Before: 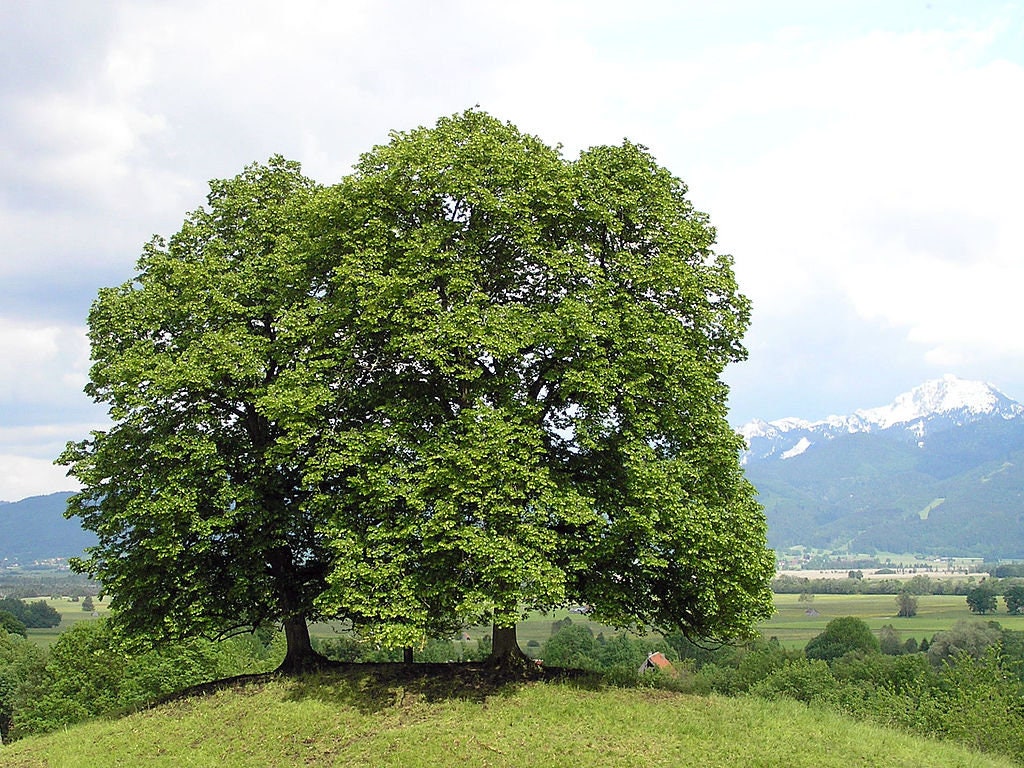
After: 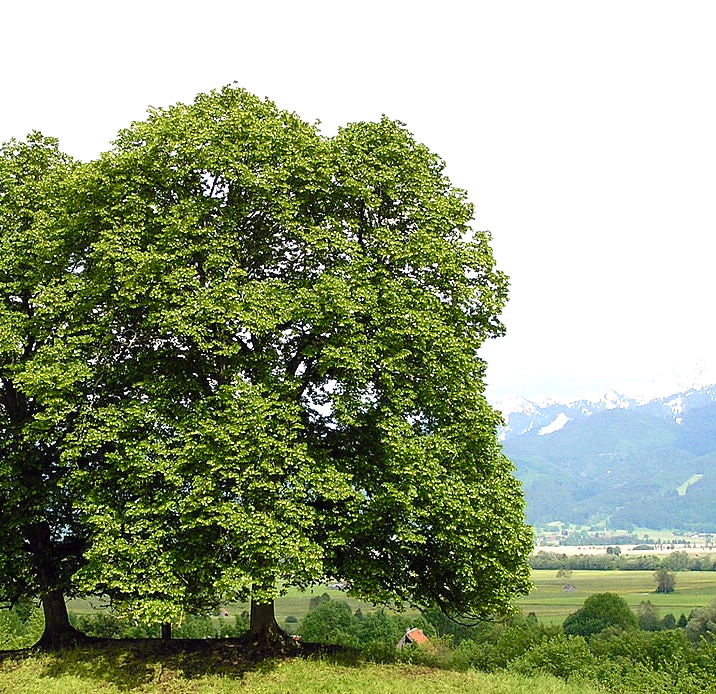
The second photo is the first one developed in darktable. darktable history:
velvia: on, module defaults
color balance rgb: highlights gain › chroma 1.072%, highlights gain › hue 67.65°, perceptual saturation grading › global saturation 20%, perceptual saturation grading › highlights -25.719%, perceptual saturation grading › shadows 24.292%
crop and rotate: left 23.648%, top 3.219%, right 6.42%, bottom 6.364%
tone equalizer: -8 EV -0.413 EV, -7 EV -0.415 EV, -6 EV -0.306 EV, -5 EV -0.197 EV, -3 EV 0.22 EV, -2 EV 0.348 EV, -1 EV 0.396 EV, +0 EV 0.402 EV, edges refinement/feathering 500, mask exposure compensation -1.57 EV, preserve details no
